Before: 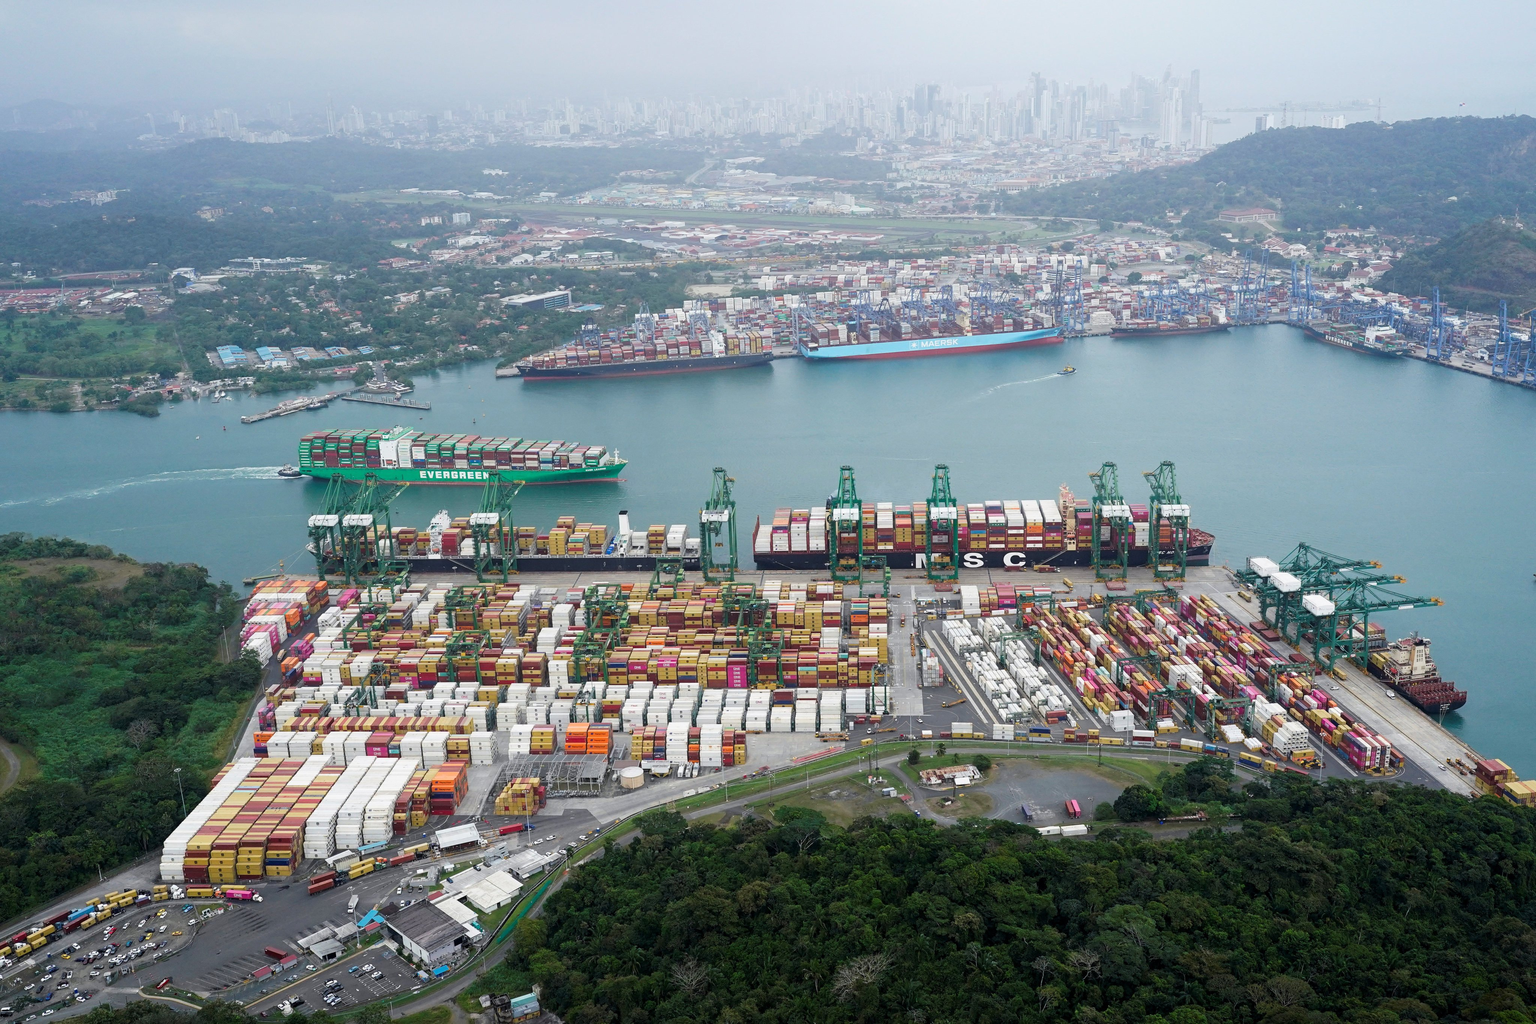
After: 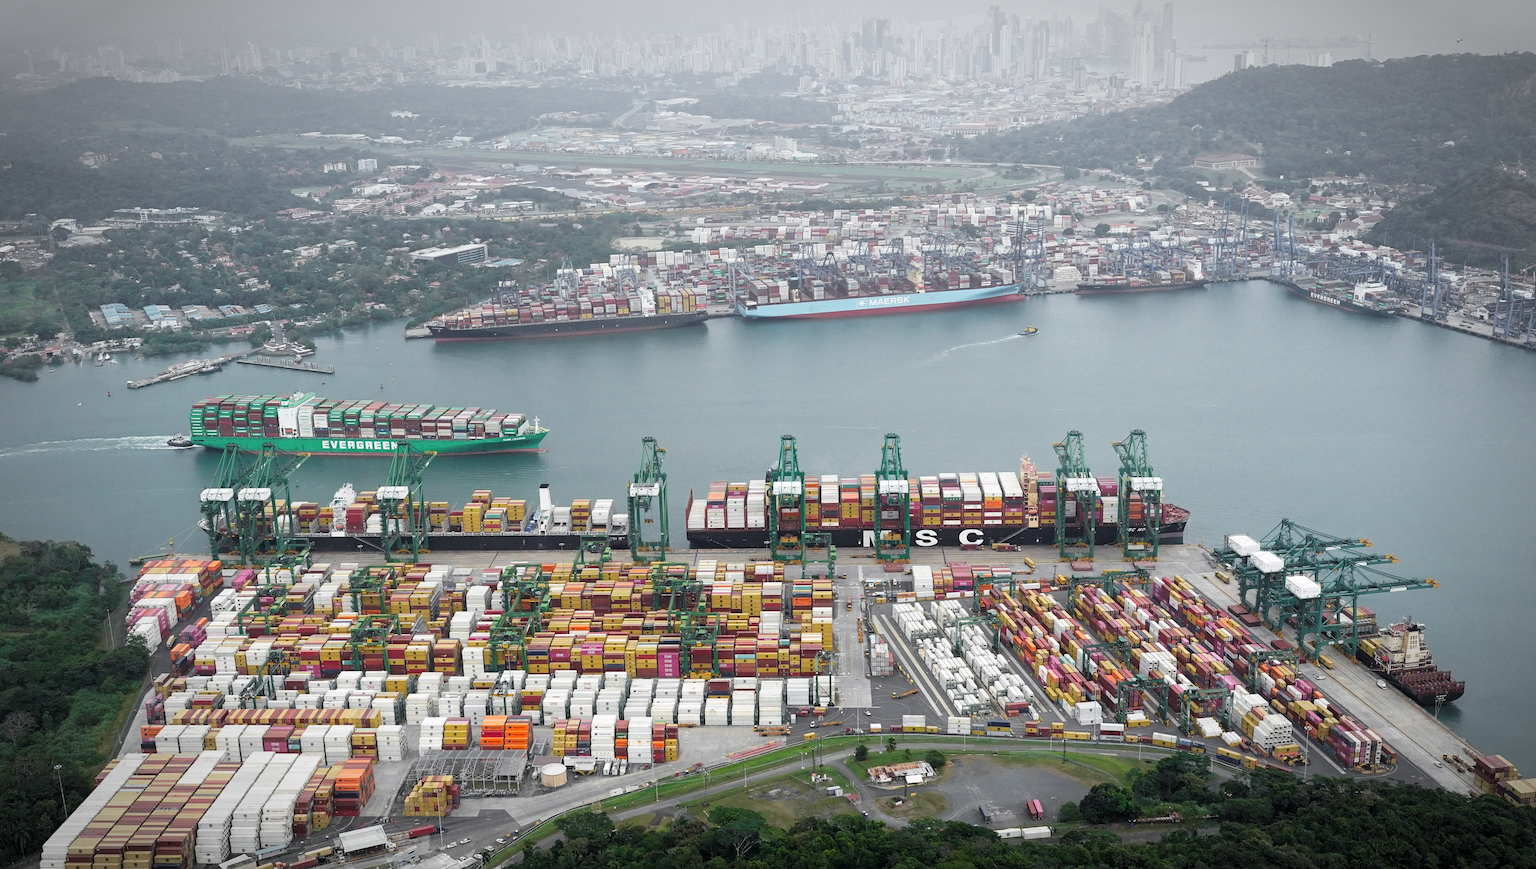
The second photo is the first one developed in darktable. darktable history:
color zones: curves: ch1 [(0.25, 0.61) (0.75, 0.248)]
vignetting: automatic ratio true
crop: left 8.155%, top 6.611%, bottom 15.385%
exposure: exposure 0.078 EV, compensate highlight preservation false
